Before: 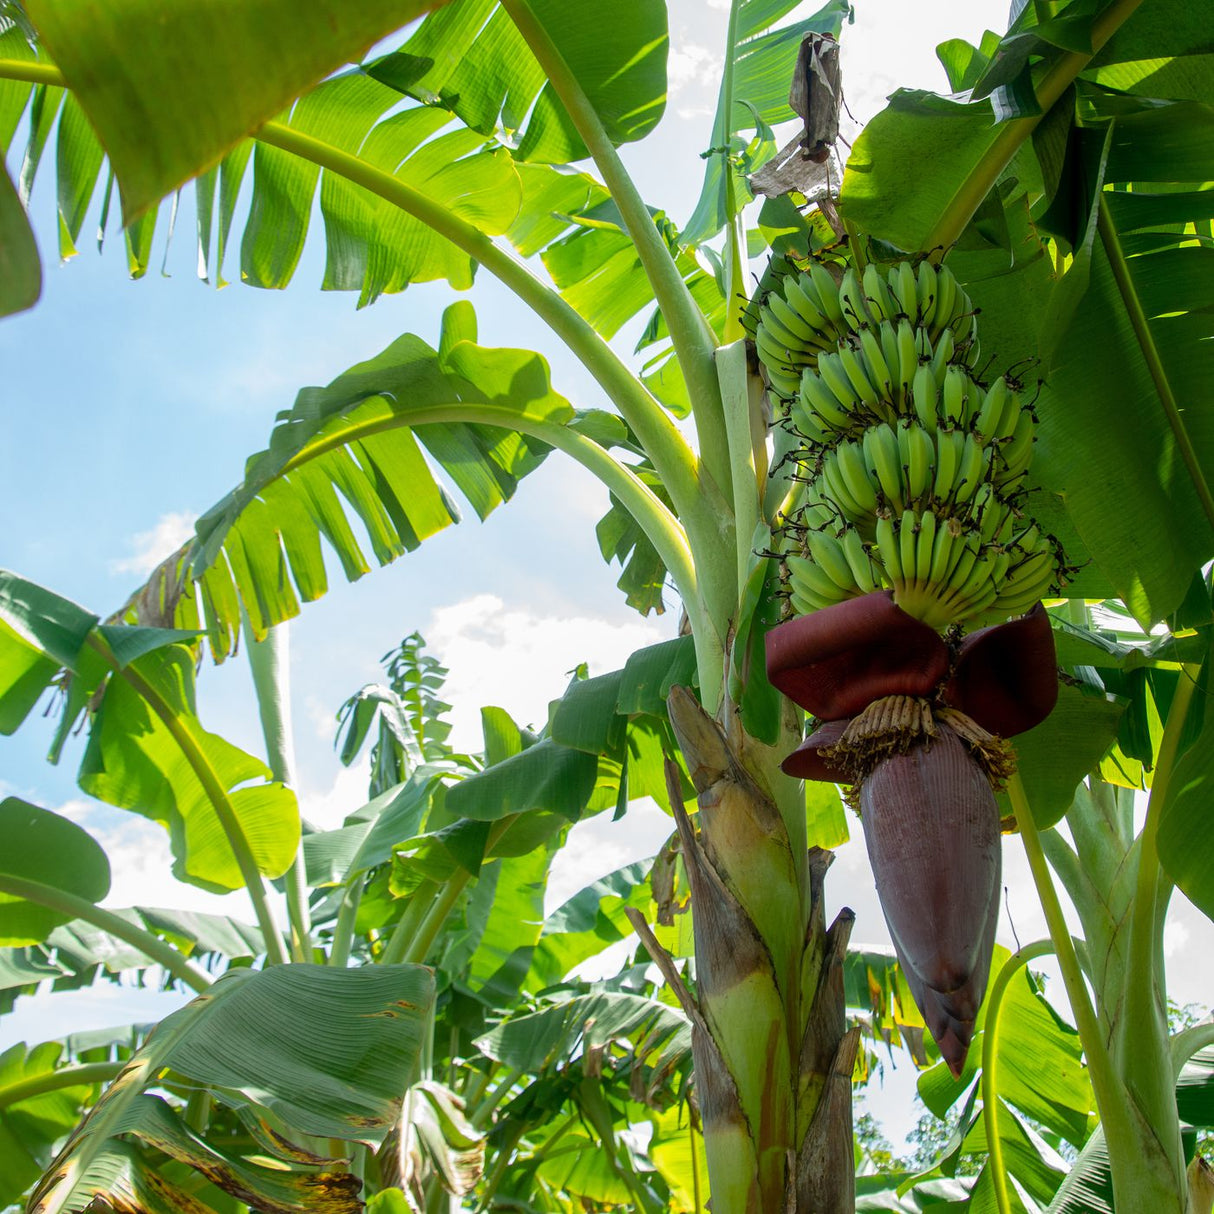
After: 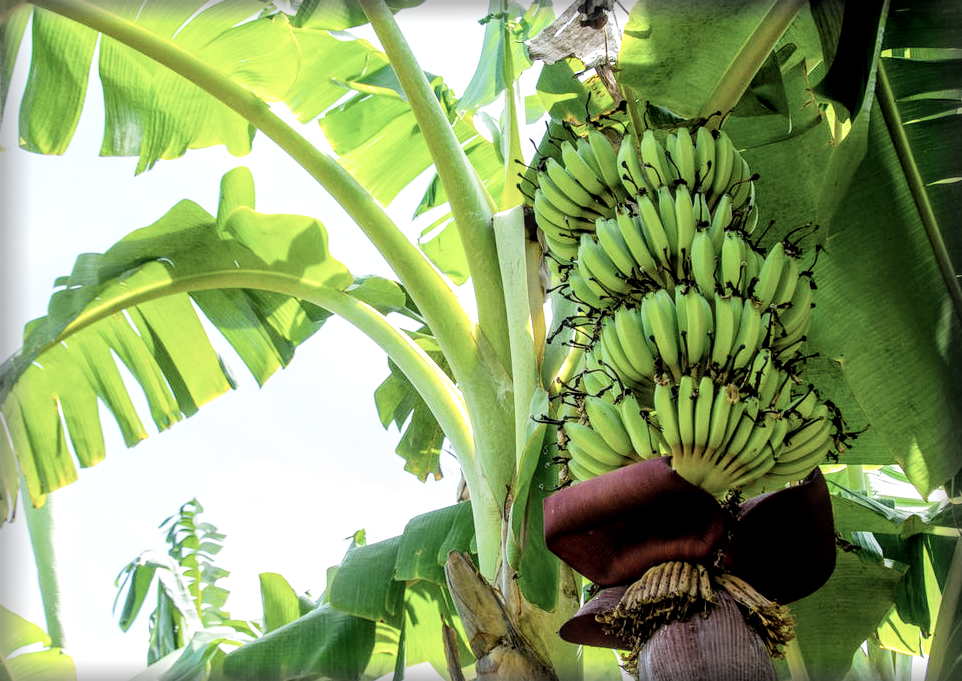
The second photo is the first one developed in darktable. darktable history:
crop: left 18.304%, top 11.083%, right 2.407%, bottom 32.793%
color balance rgb: perceptual saturation grading › global saturation 15.116%, global vibrance 20.561%
contrast brightness saturation: contrast 0.096, saturation -0.282
exposure: black level correction 0, exposure 1.001 EV, compensate highlight preservation false
local contrast: on, module defaults
vignetting: fall-off start 93.41%, fall-off radius 6.11%, automatic ratio true, width/height ratio 1.332, shape 0.04
filmic rgb: black relative exposure -5.13 EV, white relative exposure 3.56 EV, hardness 3.16, contrast 1.197, highlights saturation mix -49.65%
